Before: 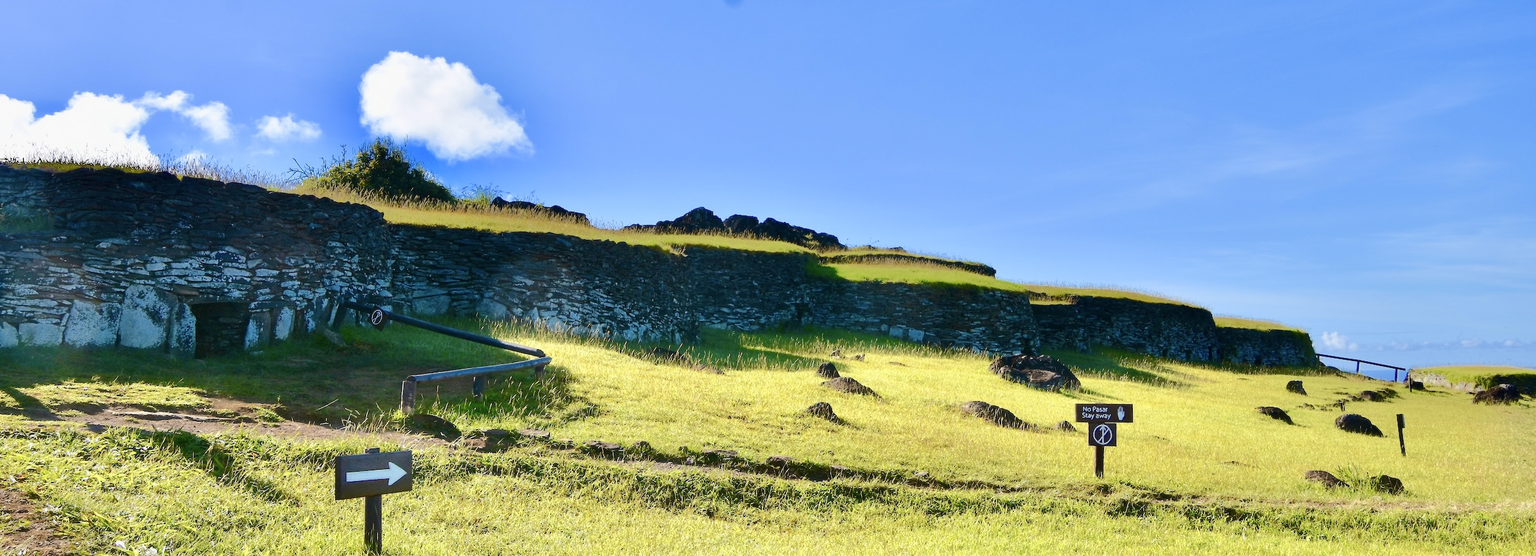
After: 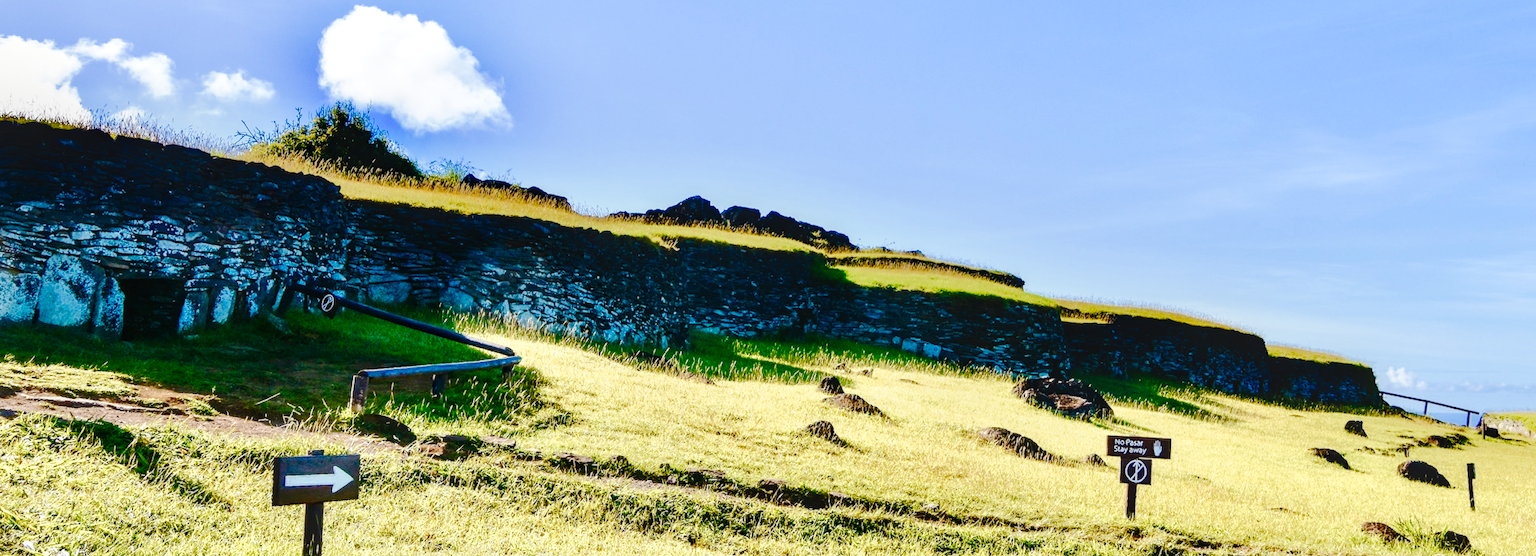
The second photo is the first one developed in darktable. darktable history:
color balance rgb: power › luminance -3.749%, power › chroma 0.559%, power › hue 42.53°, perceptual saturation grading › global saturation 20%, perceptual saturation grading › highlights -50.176%, perceptual saturation grading › shadows 31.04%, perceptual brilliance grading › highlights 2.922%
local contrast: on, module defaults
crop and rotate: angle -2.57°
tone curve: curves: ch0 [(0, 0) (0.003, 0) (0.011, 0.001) (0.025, 0.003) (0.044, 0.005) (0.069, 0.011) (0.1, 0.021) (0.136, 0.035) (0.177, 0.079) (0.224, 0.134) (0.277, 0.219) (0.335, 0.315) (0.399, 0.42) (0.468, 0.529) (0.543, 0.636) (0.623, 0.727) (0.709, 0.805) (0.801, 0.88) (0.898, 0.957) (1, 1)], preserve colors none
